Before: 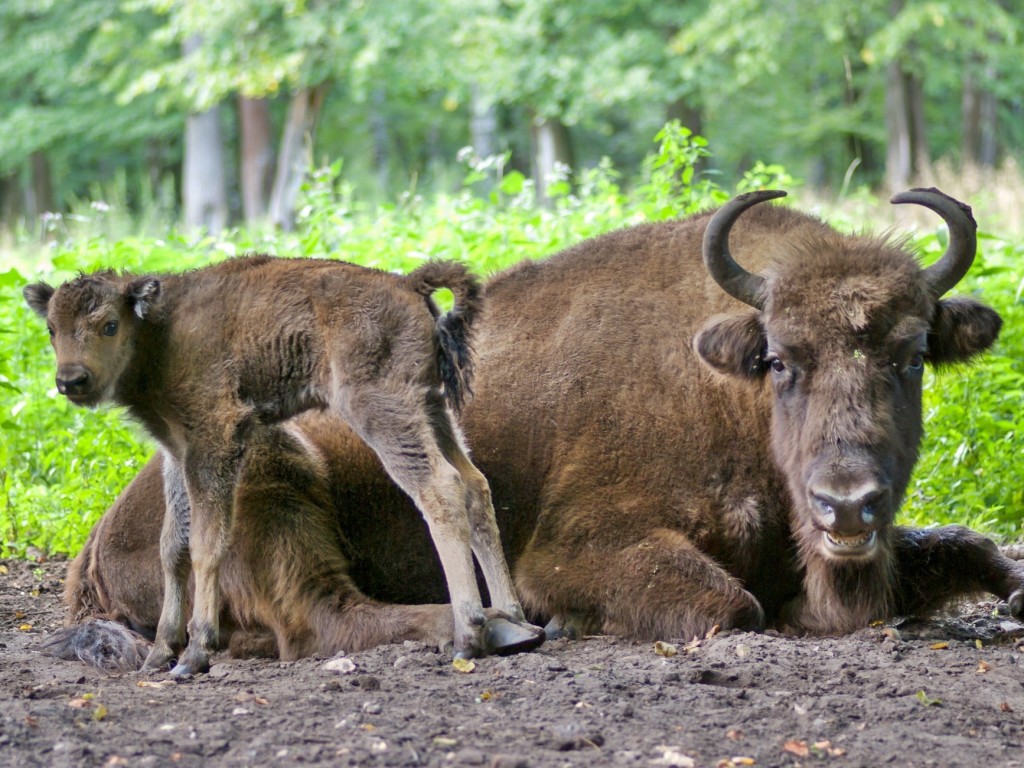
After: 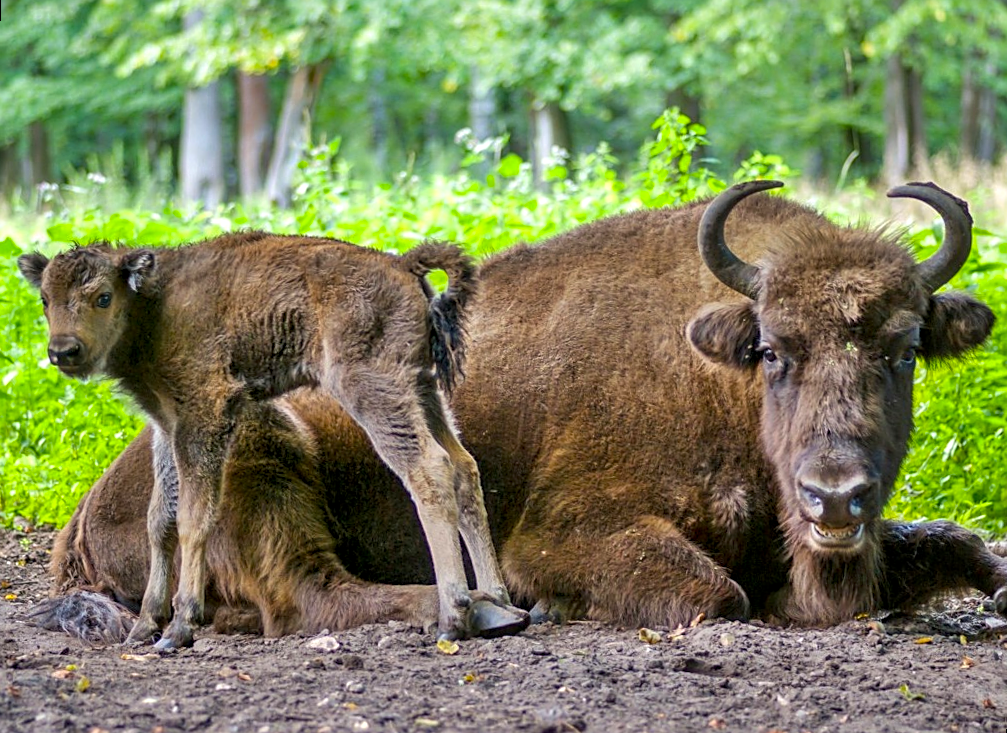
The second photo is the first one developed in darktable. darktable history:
color balance rgb: perceptual saturation grading › global saturation 25%, global vibrance 20%
sharpen: on, module defaults
rotate and perspective: rotation 1.57°, crop left 0.018, crop right 0.982, crop top 0.039, crop bottom 0.961
local contrast: on, module defaults
